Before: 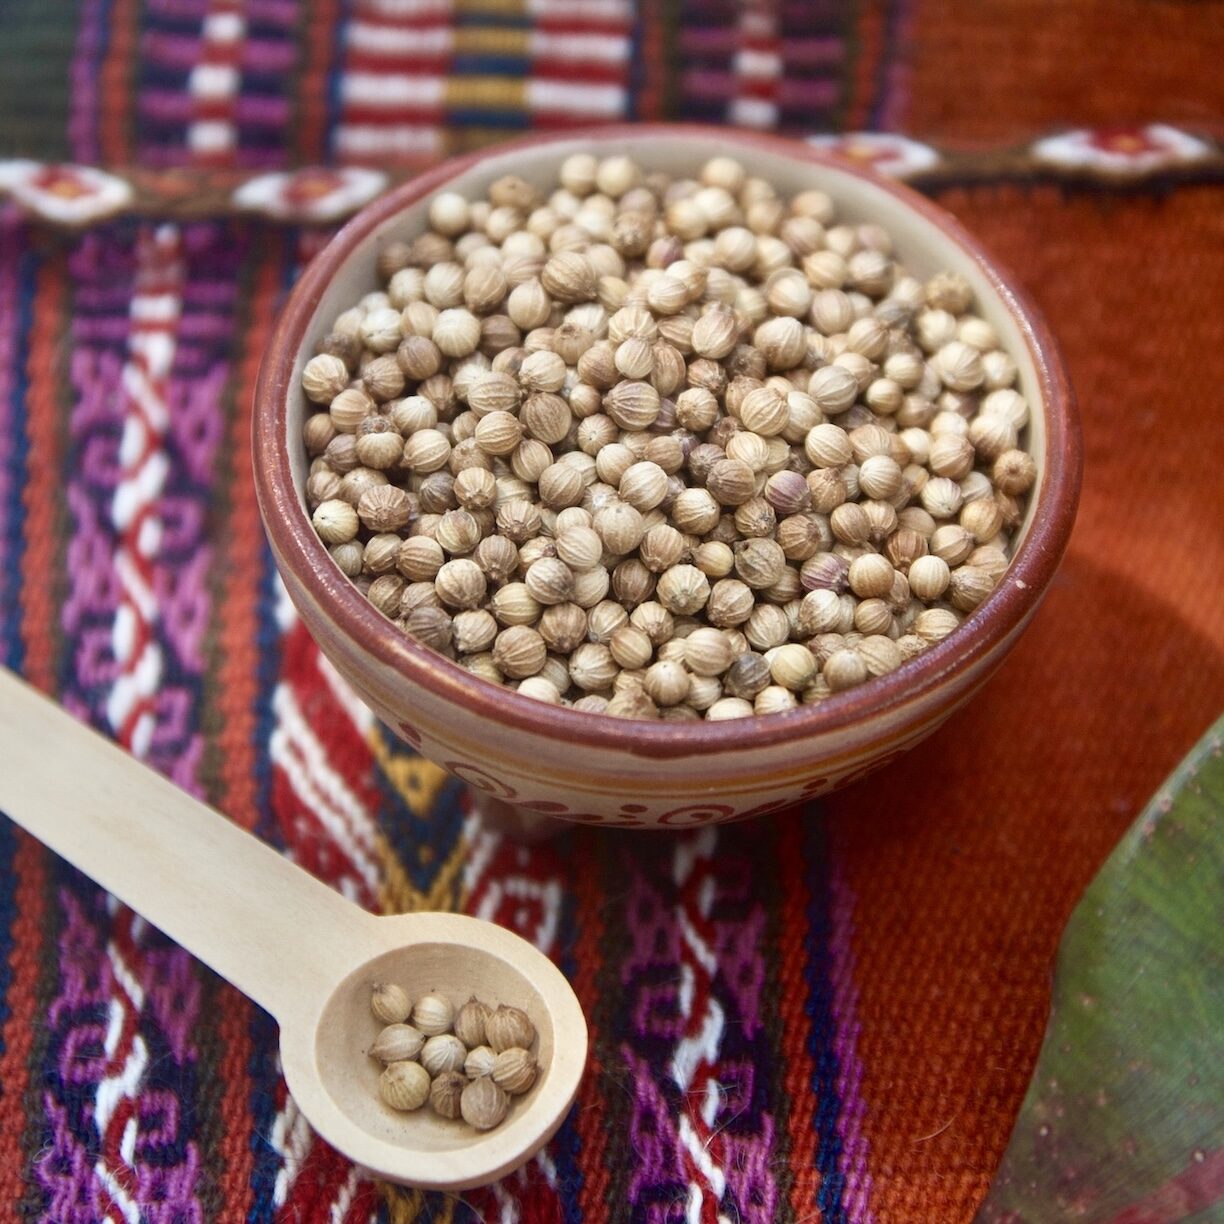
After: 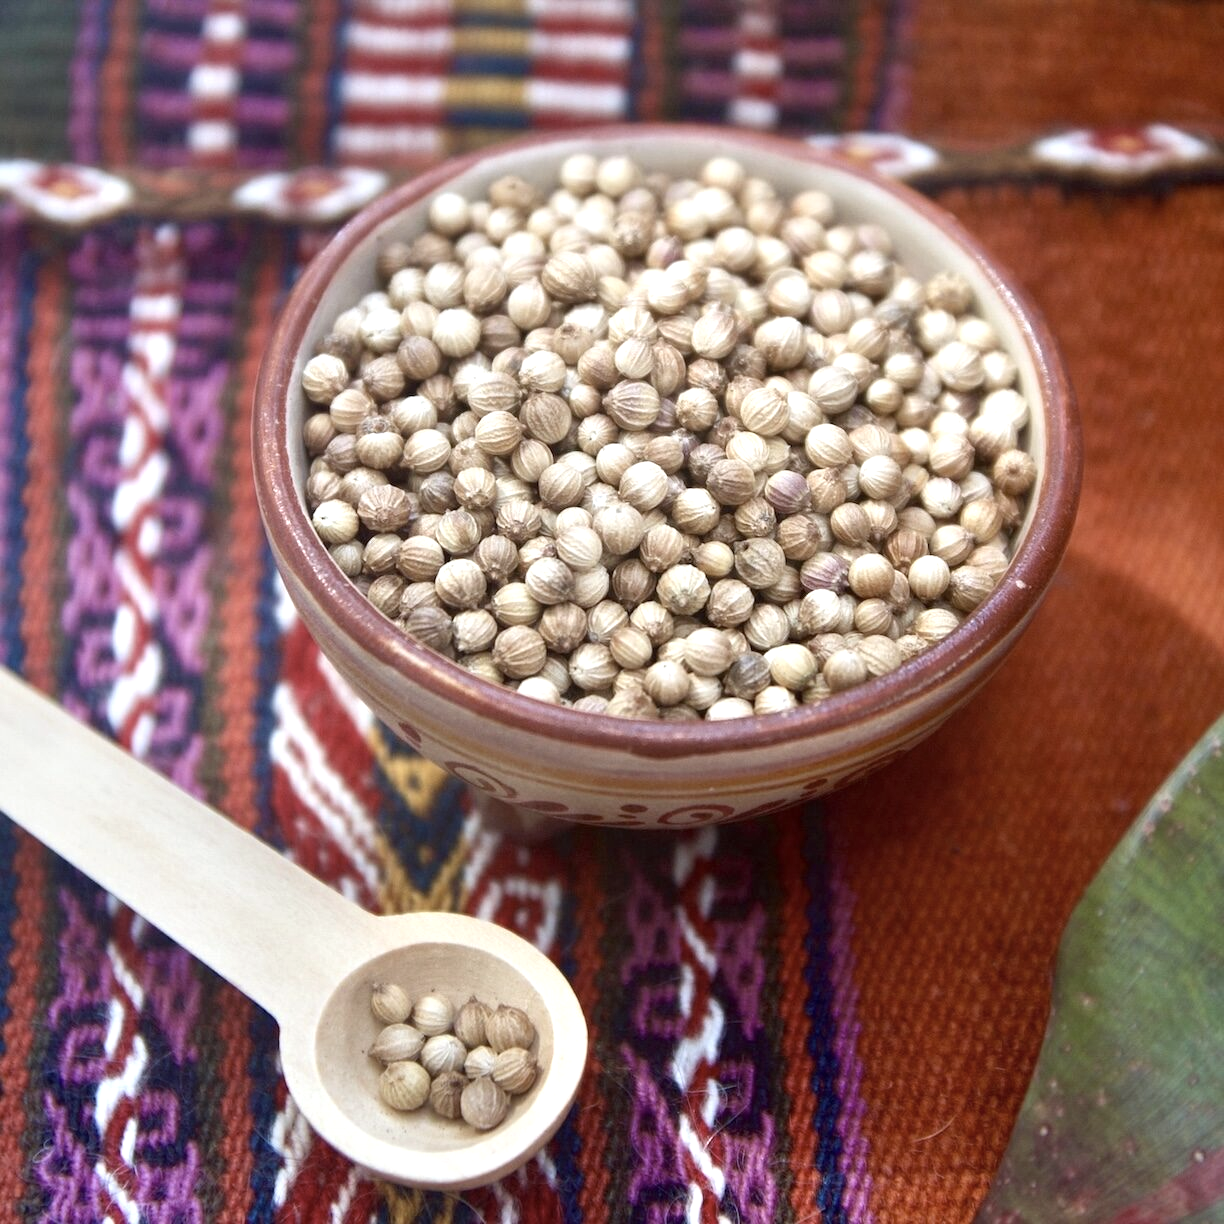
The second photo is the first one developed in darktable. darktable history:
exposure: black level correction 0.001, exposure 0.5 EV, compensate exposure bias true, compensate highlight preservation false
white balance: red 0.976, blue 1.04
color correction: saturation 0.8
